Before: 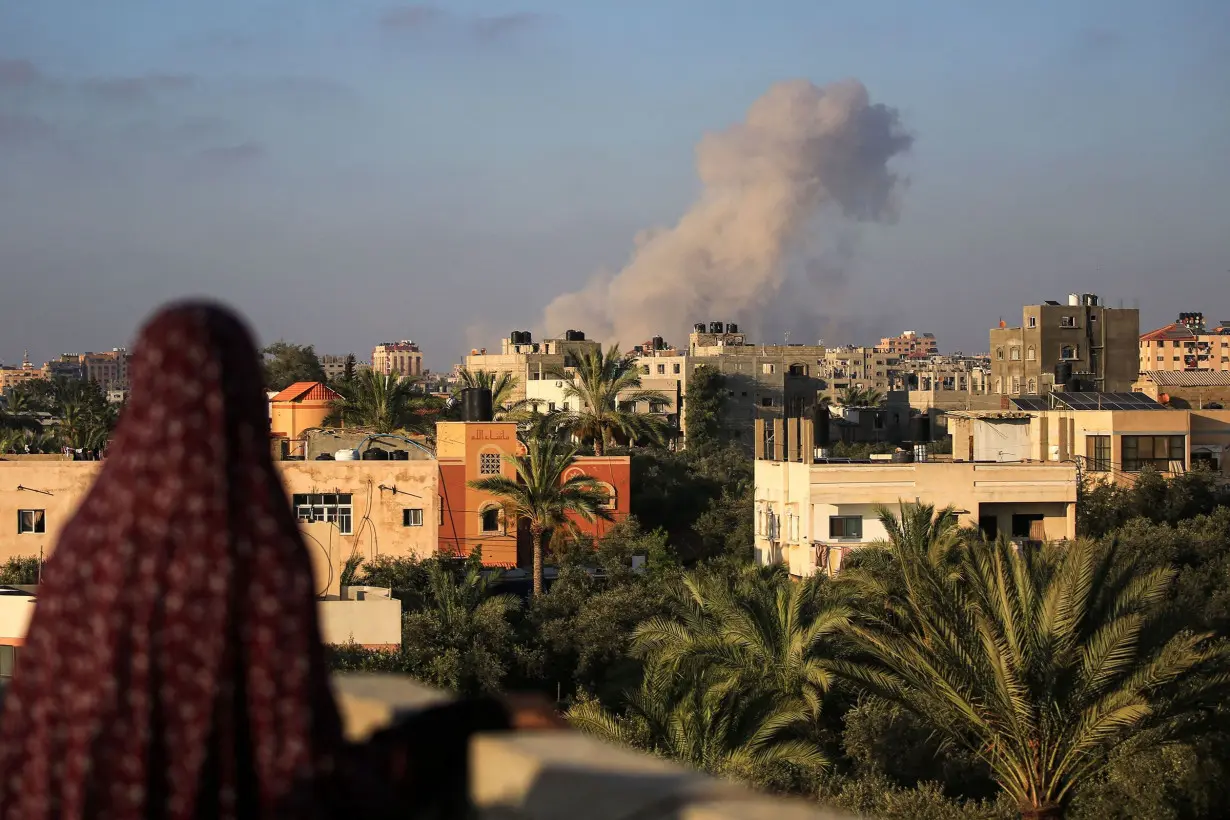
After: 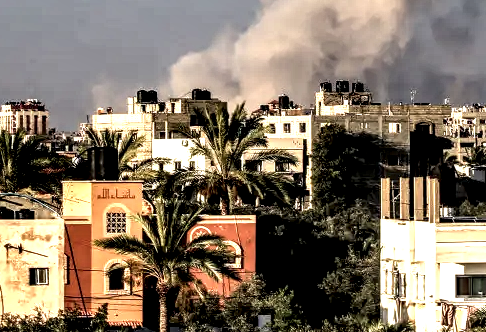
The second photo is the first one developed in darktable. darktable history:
local contrast: highlights 112%, shadows 45%, detail 294%
crop: left 30.441%, top 29.506%, right 30.013%, bottom 29.925%
